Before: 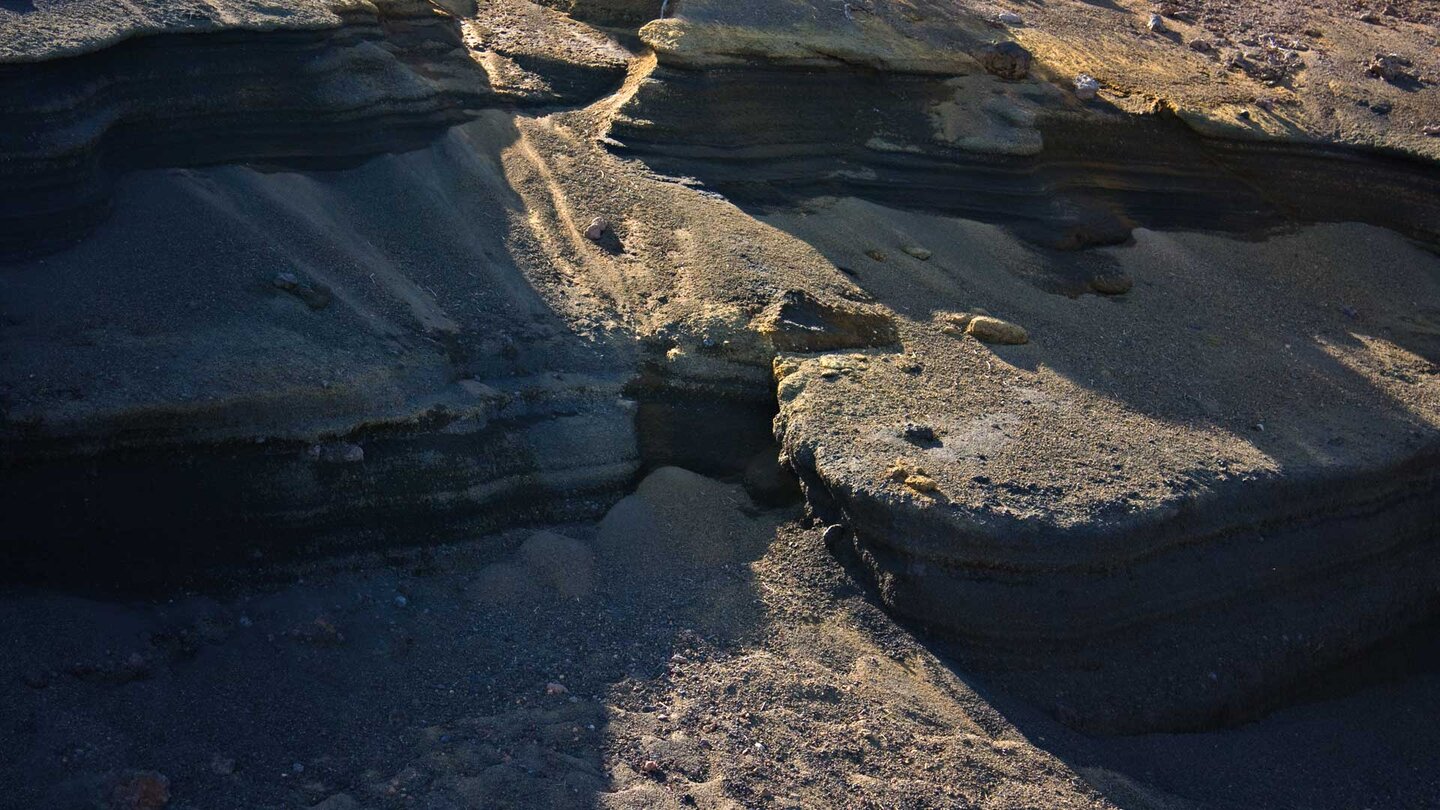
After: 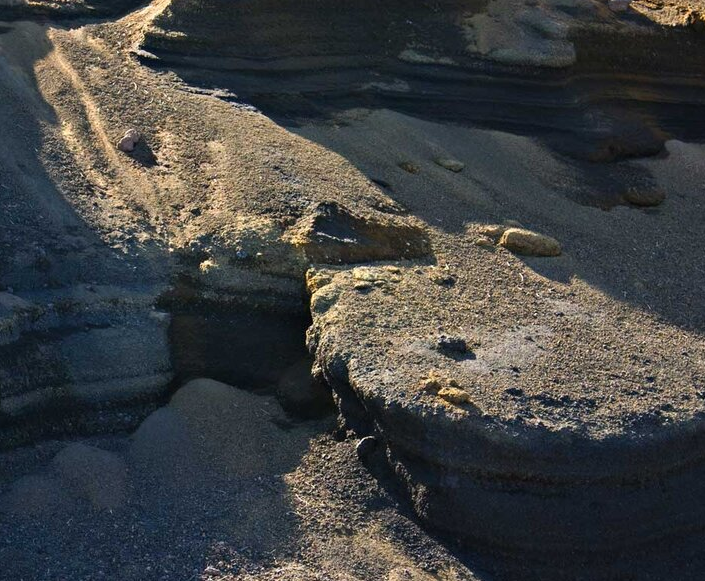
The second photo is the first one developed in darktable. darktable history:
crop: left 32.455%, top 10.943%, right 18.556%, bottom 17.319%
